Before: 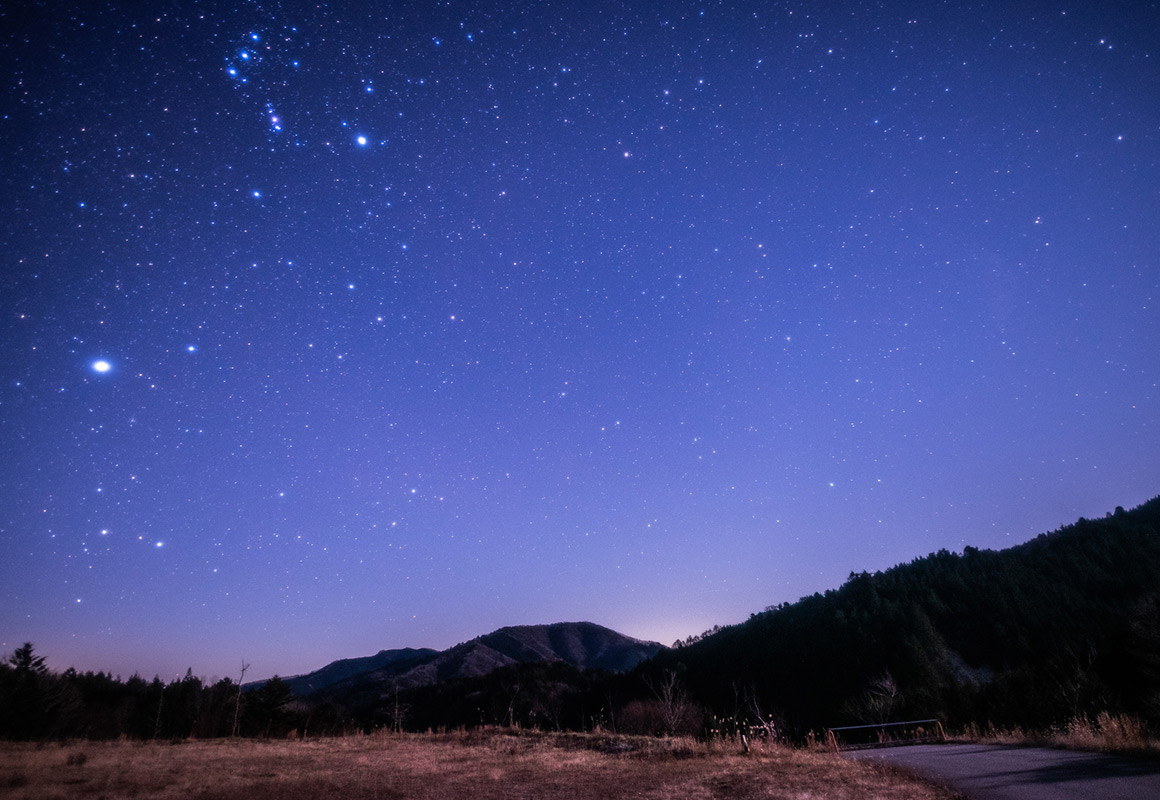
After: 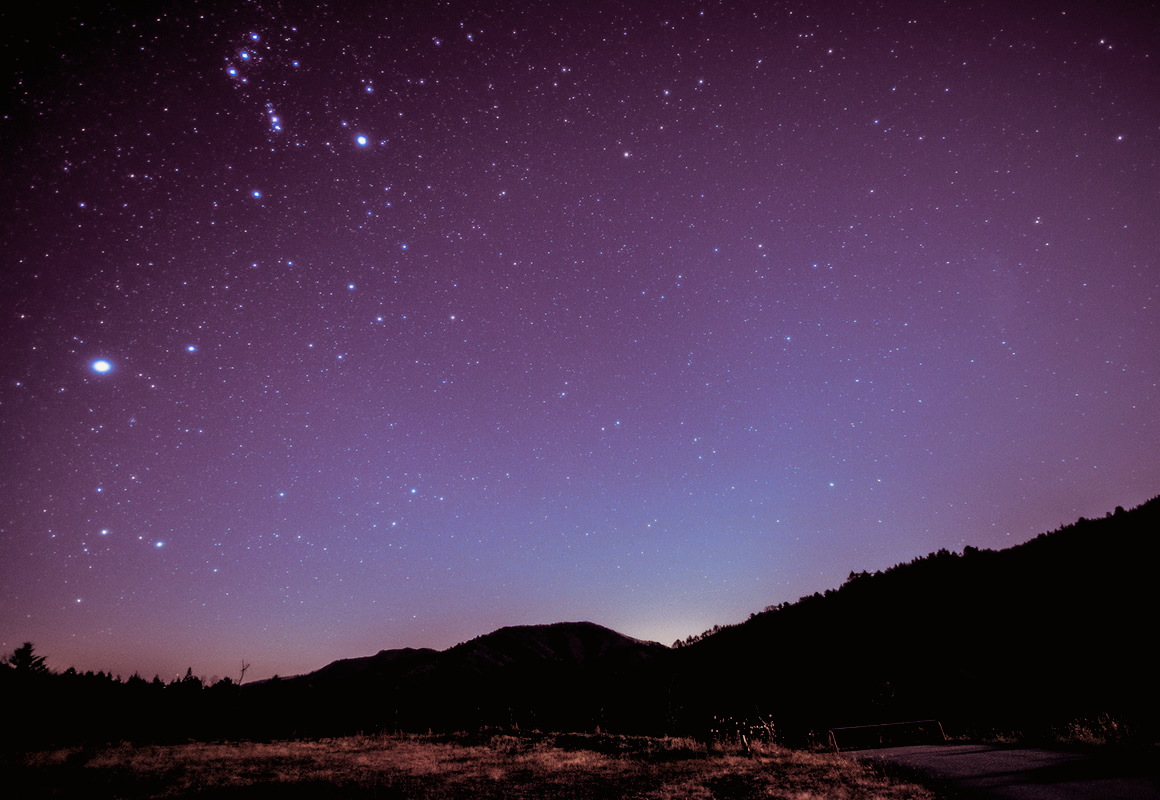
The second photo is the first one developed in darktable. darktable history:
color balance: lift [0.975, 0.993, 1, 1.015], gamma [1.1, 1, 1, 0.945], gain [1, 1.04, 1, 0.95]
rgb curve: curves: ch0 [(0.123, 0.061) (0.995, 0.887)]; ch1 [(0.06, 0.116) (1, 0.906)]; ch2 [(0, 0) (0.824, 0.69) (1, 1)], mode RGB, independent channels, compensate middle gray true
filmic rgb: black relative exposure -8.2 EV, white relative exposure 2.2 EV, threshold 3 EV, hardness 7.11, latitude 75%, contrast 1.325, highlights saturation mix -2%, shadows ↔ highlights balance 30%, preserve chrominance no, color science v5 (2021), contrast in shadows safe, contrast in highlights safe, enable highlight reconstruction true
split-toning: shadows › hue 360°
